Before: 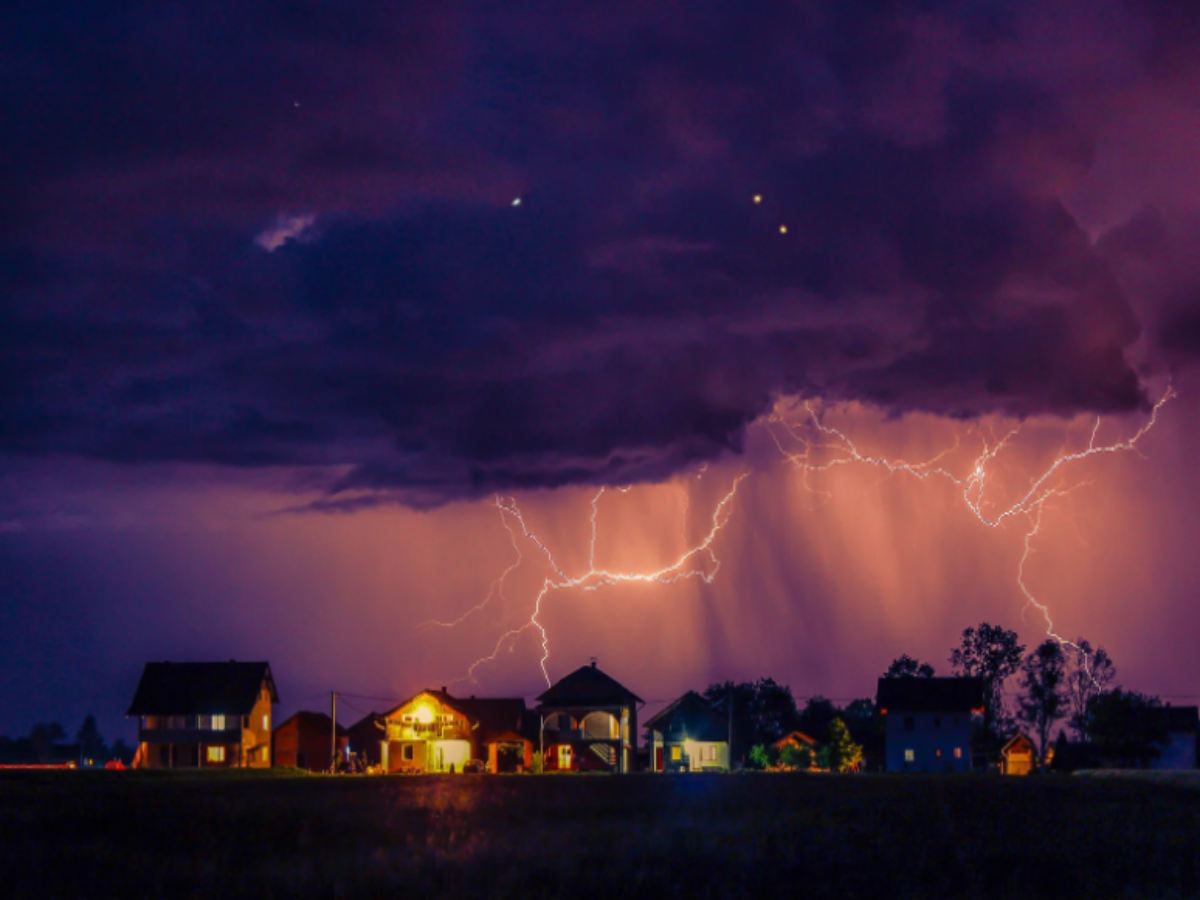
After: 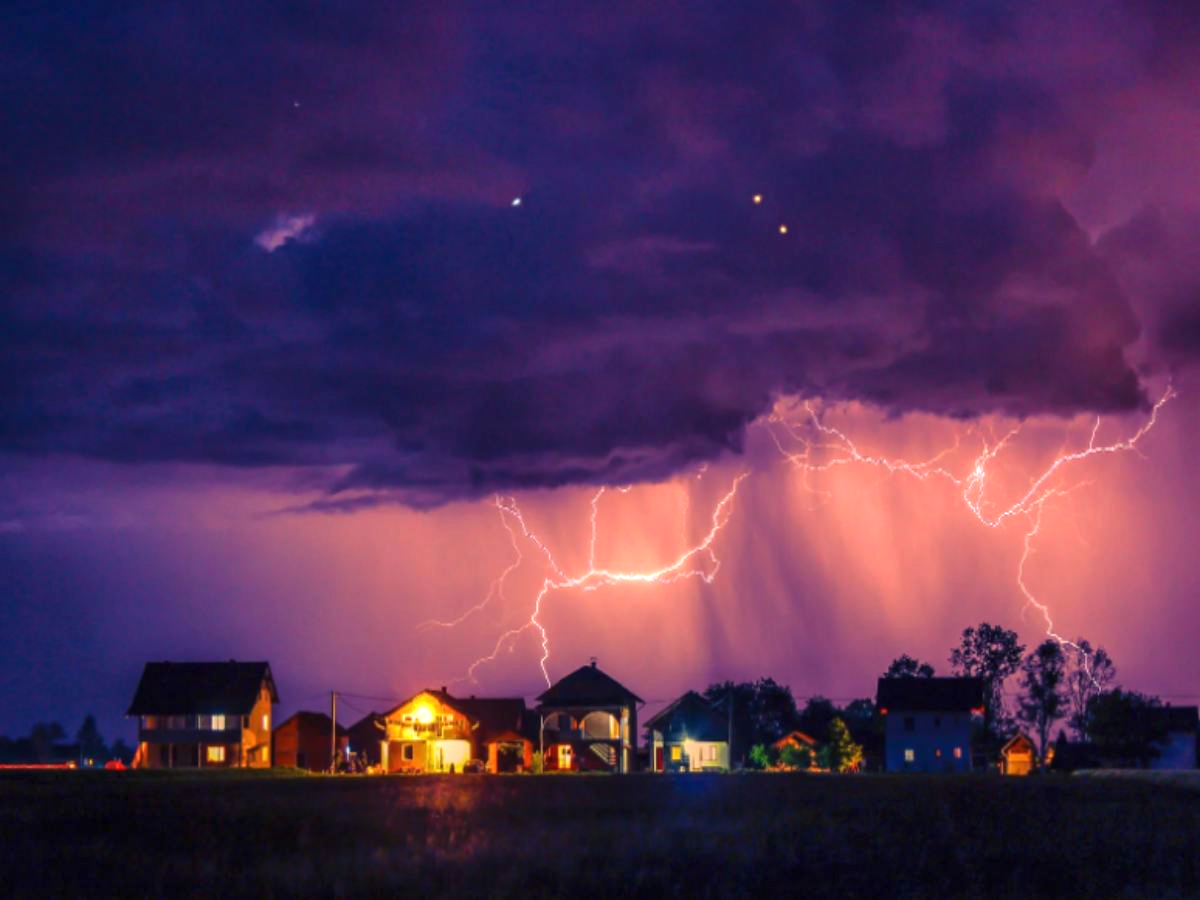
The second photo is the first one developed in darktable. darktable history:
white balance: red 1.05, blue 1.072
exposure: black level correction 0, exposure 0.7 EV, compensate exposure bias true, compensate highlight preservation false
